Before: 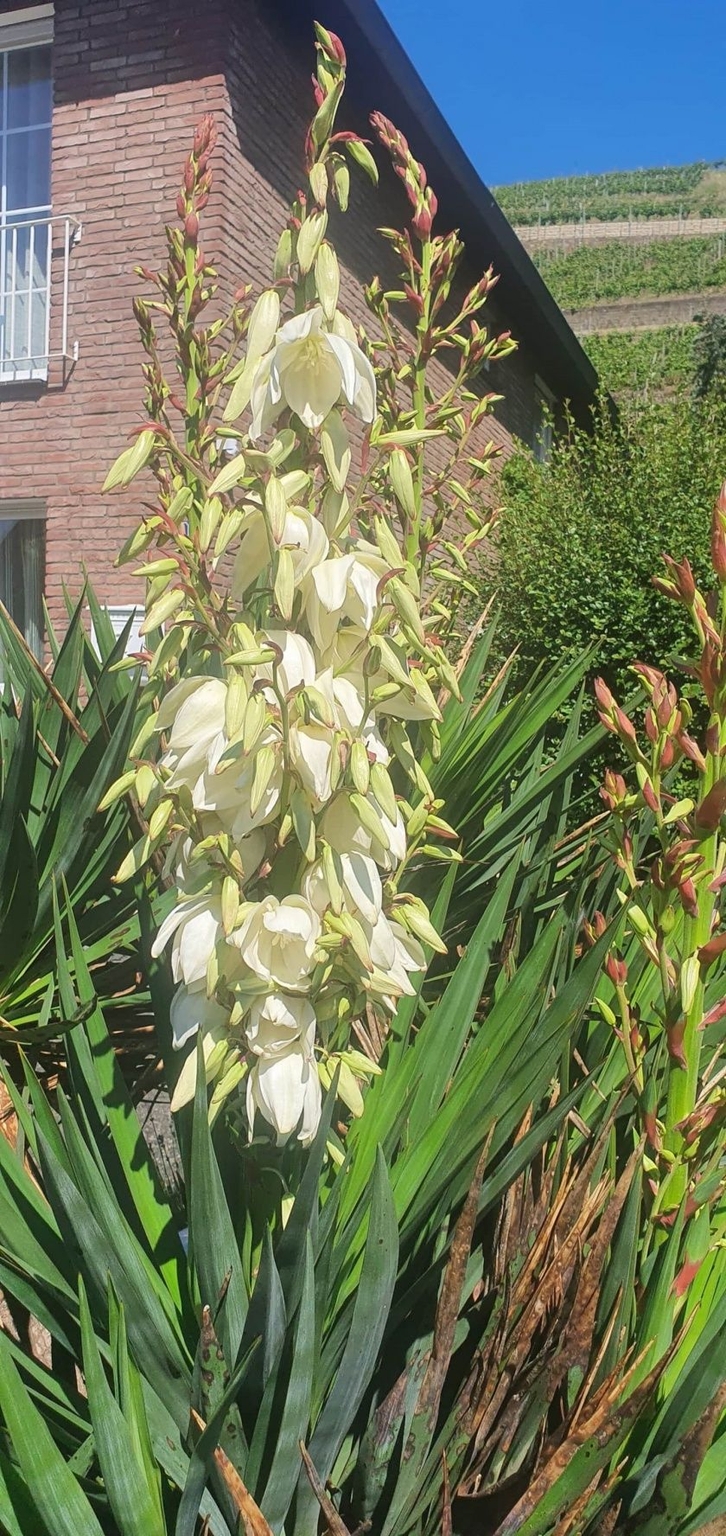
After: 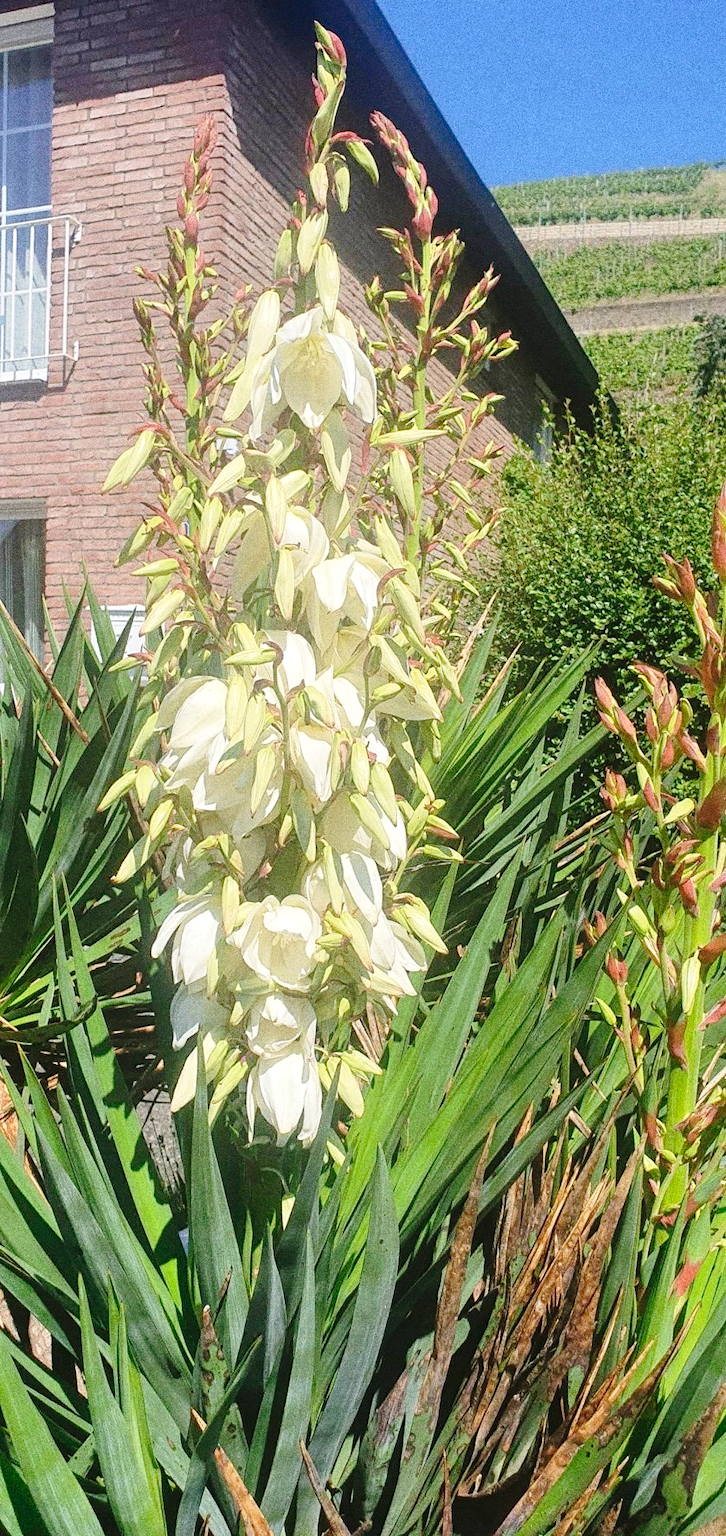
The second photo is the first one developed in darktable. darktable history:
tone curve: curves: ch0 [(0, 0) (0.003, 0.015) (0.011, 0.019) (0.025, 0.027) (0.044, 0.041) (0.069, 0.055) (0.1, 0.079) (0.136, 0.099) (0.177, 0.149) (0.224, 0.216) (0.277, 0.292) (0.335, 0.383) (0.399, 0.474) (0.468, 0.556) (0.543, 0.632) (0.623, 0.711) (0.709, 0.789) (0.801, 0.871) (0.898, 0.944) (1, 1)], preserve colors none
exposure: black level correction 0.001, exposure 0.14 EV, compensate highlight preservation false
grain: strength 49.07%
